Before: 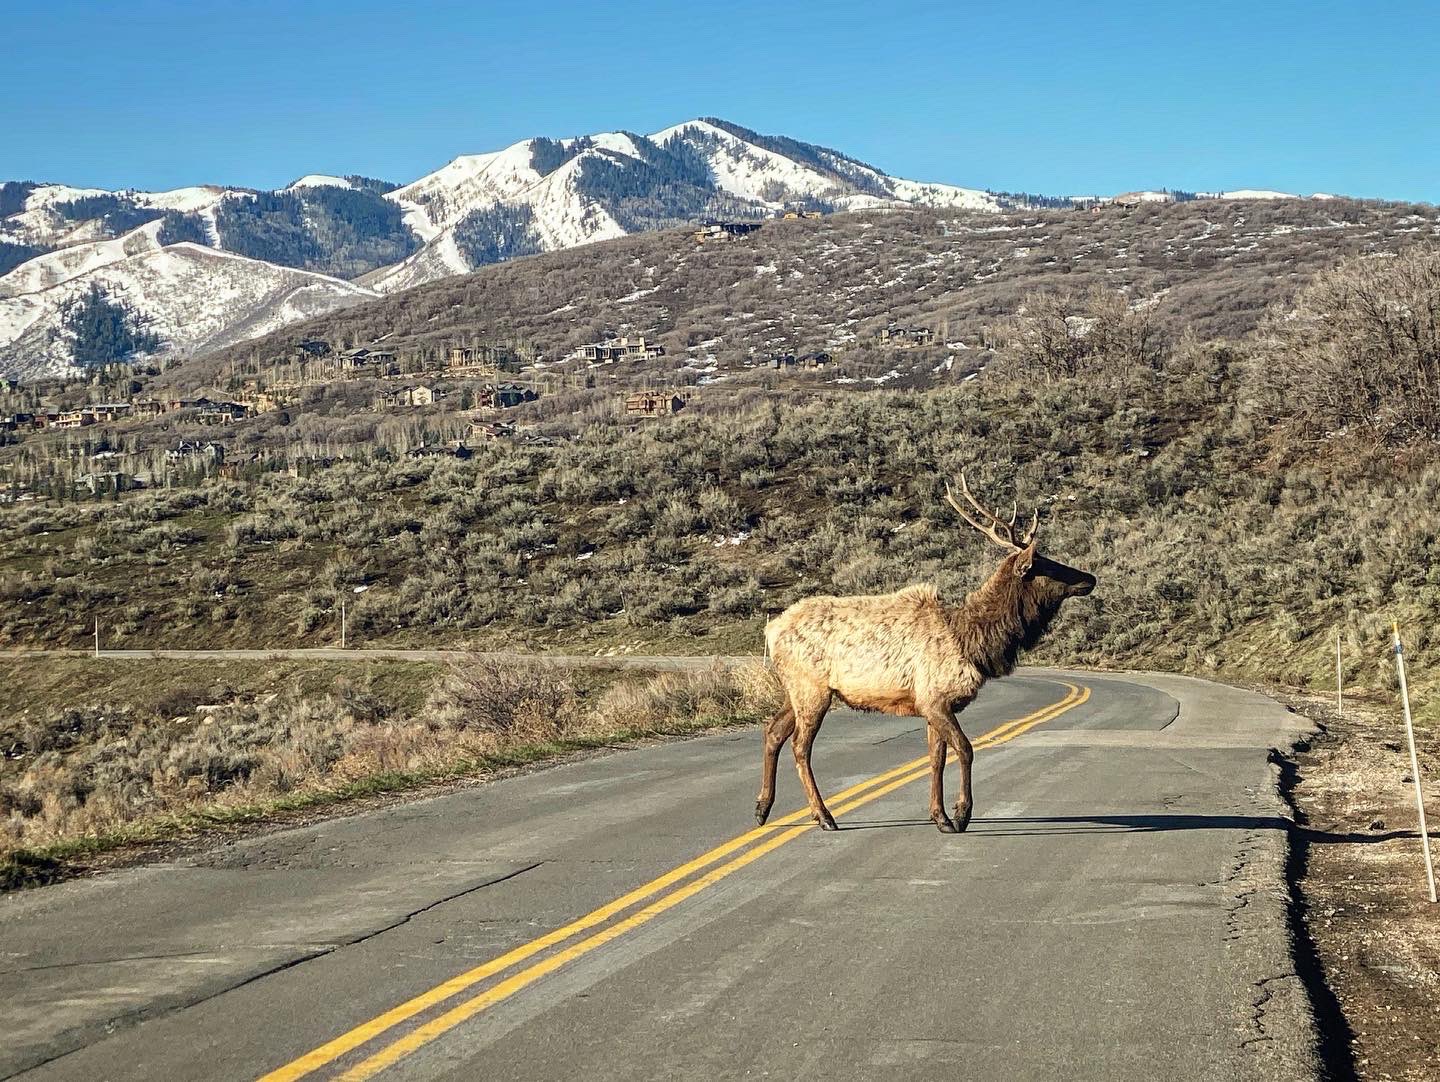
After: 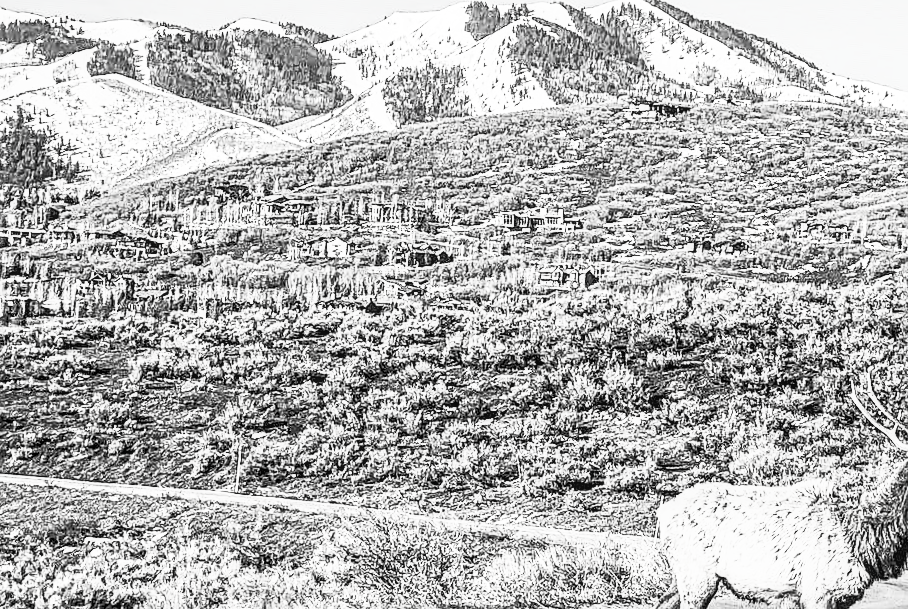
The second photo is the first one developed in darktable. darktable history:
base curve: curves: ch0 [(0, 0) (0.088, 0.125) (0.176, 0.251) (0.354, 0.501) (0.613, 0.749) (1, 0.877)], preserve colors none
crop and rotate: angle -5.06°, left 1.989%, top 6.915%, right 27.778%, bottom 30.347%
contrast brightness saturation: contrast 0.52, brightness 0.459, saturation -0.992
levels: white 99.91%
local contrast: on, module defaults
contrast equalizer: y [[0.509, 0.514, 0.523, 0.542, 0.578, 0.603], [0.5 ×6], [0.509, 0.514, 0.523, 0.542, 0.578, 0.603], [0.001, 0.002, 0.003, 0.005, 0.01, 0.013], [0.001, 0.002, 0.003, 0.005, 0.01, 0.013]]
sharpen: on, module defaults
